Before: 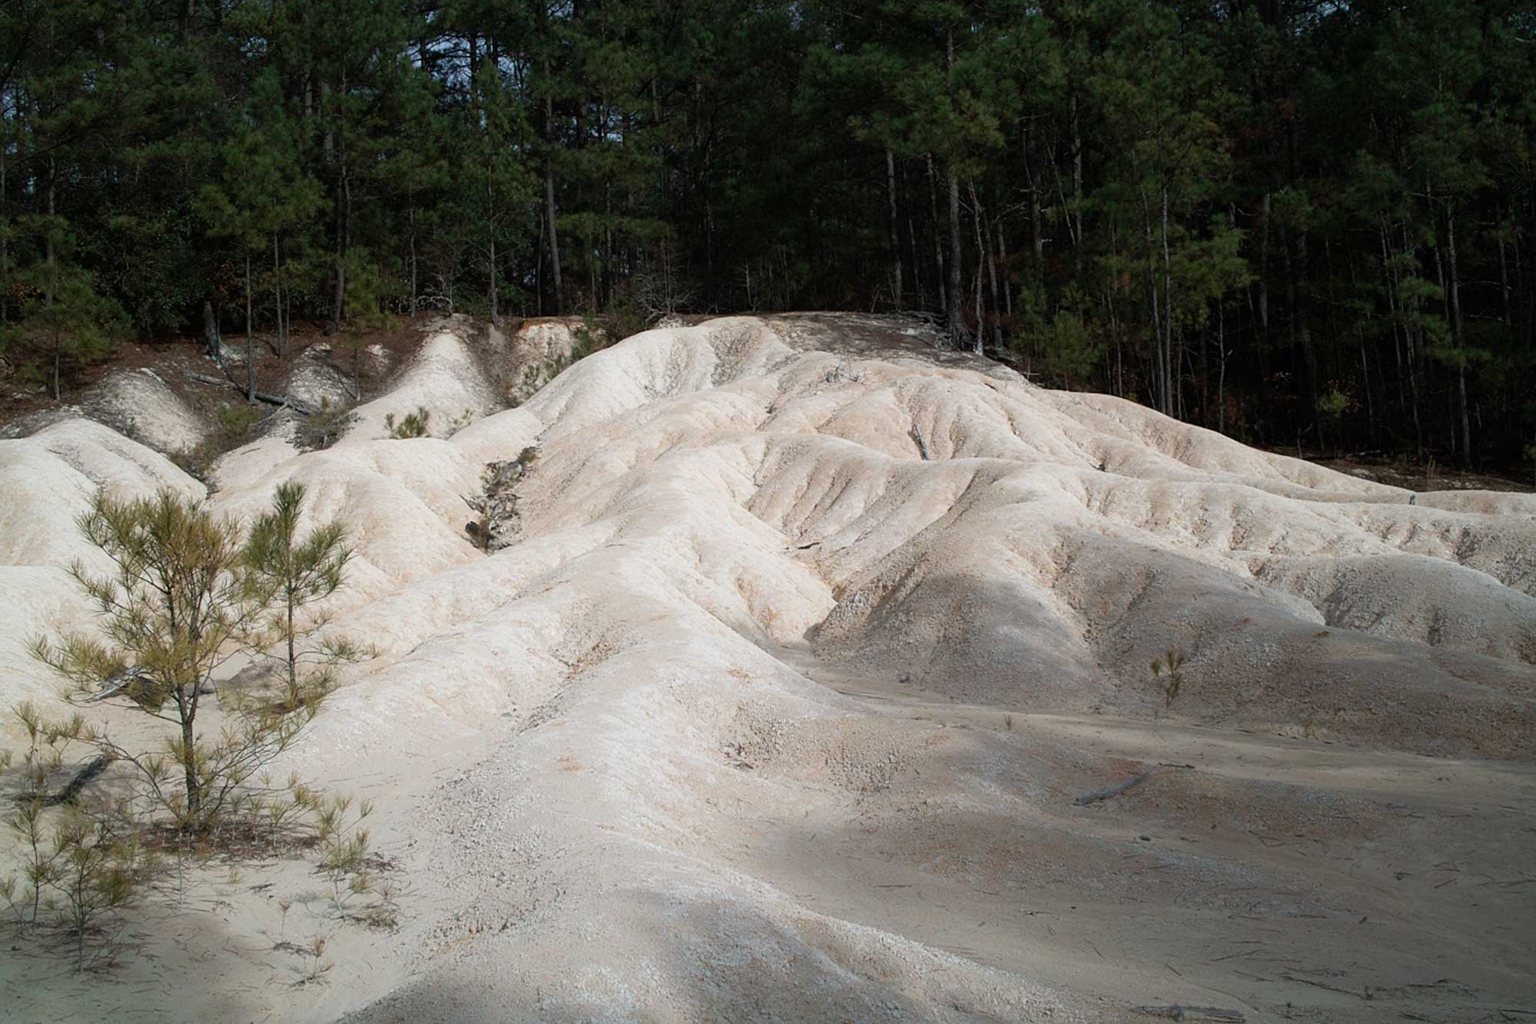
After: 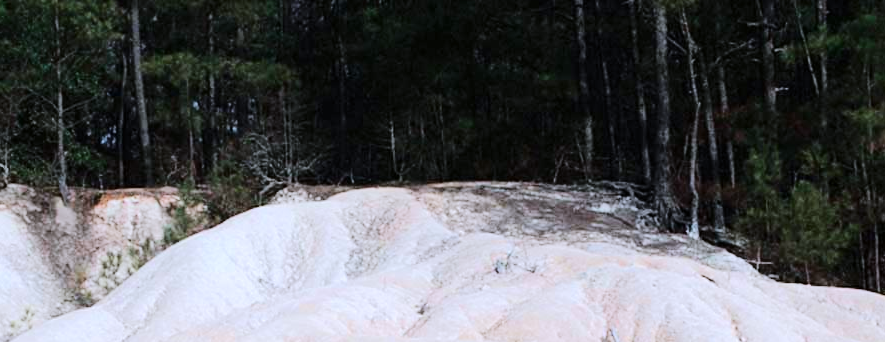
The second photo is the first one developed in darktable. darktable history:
tone equalizer: -7 EV 0.153 EV, -6 EV 0.574 EV, -5 EV 1.16 EV, -4 EV 1.32 EV, -3 EV 1.18 EV, -2 EV 0.6 EV, -1 EV 0.168 EV, edges refinement/feathering 500, mask exposure compensation -1.57 EV, preserve details no
crop: left 29.059%, top 16.806%, right 26.668%, bottom 57.477%
color calibration: gray › normalize channels true, illuminant as shot in camera, x 0.37, y 0.382, temperature 4316.19 K, gamut compression 0.001
